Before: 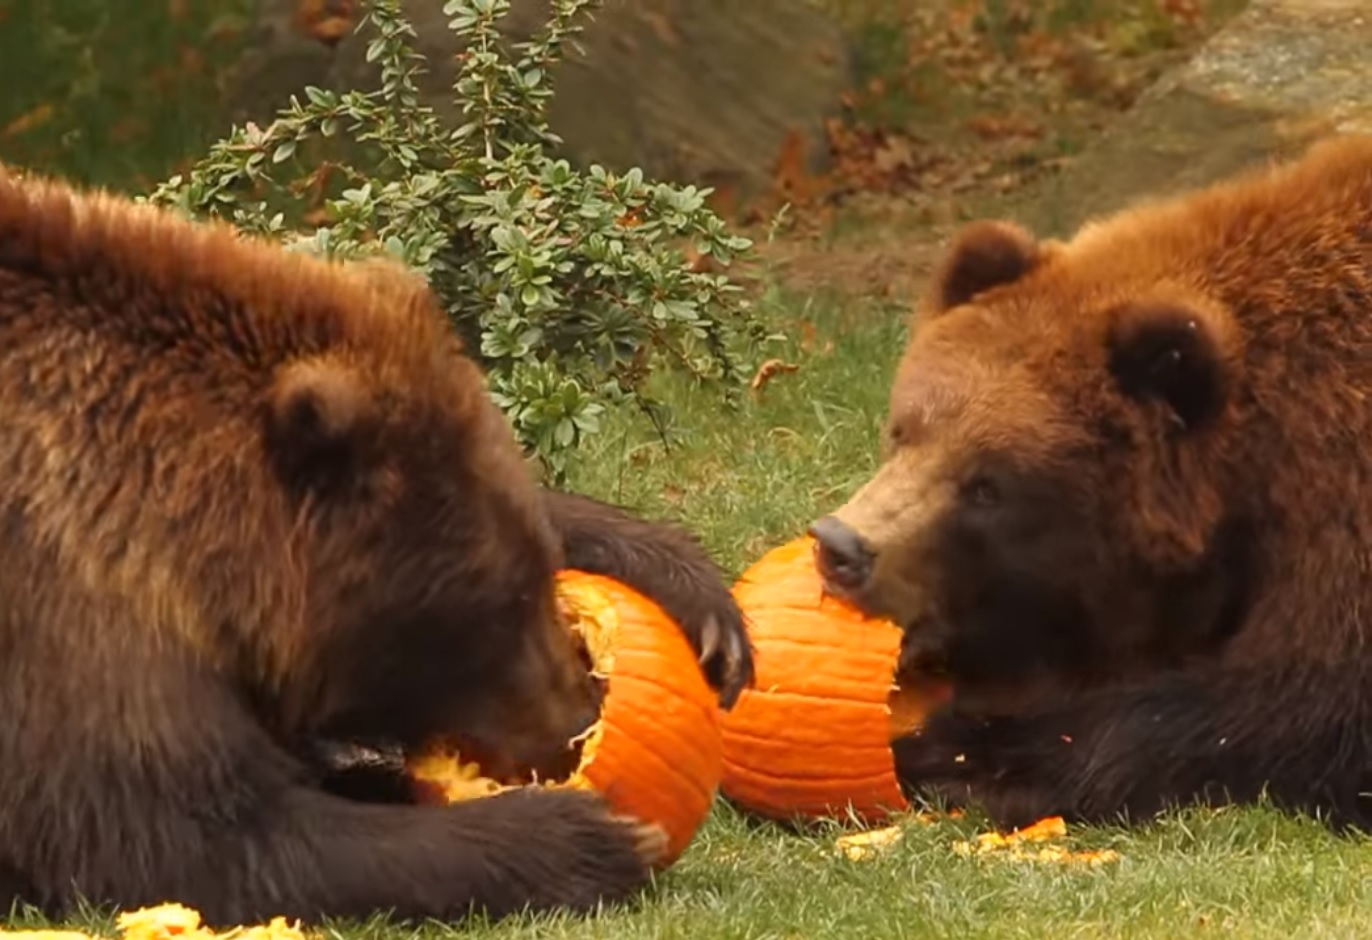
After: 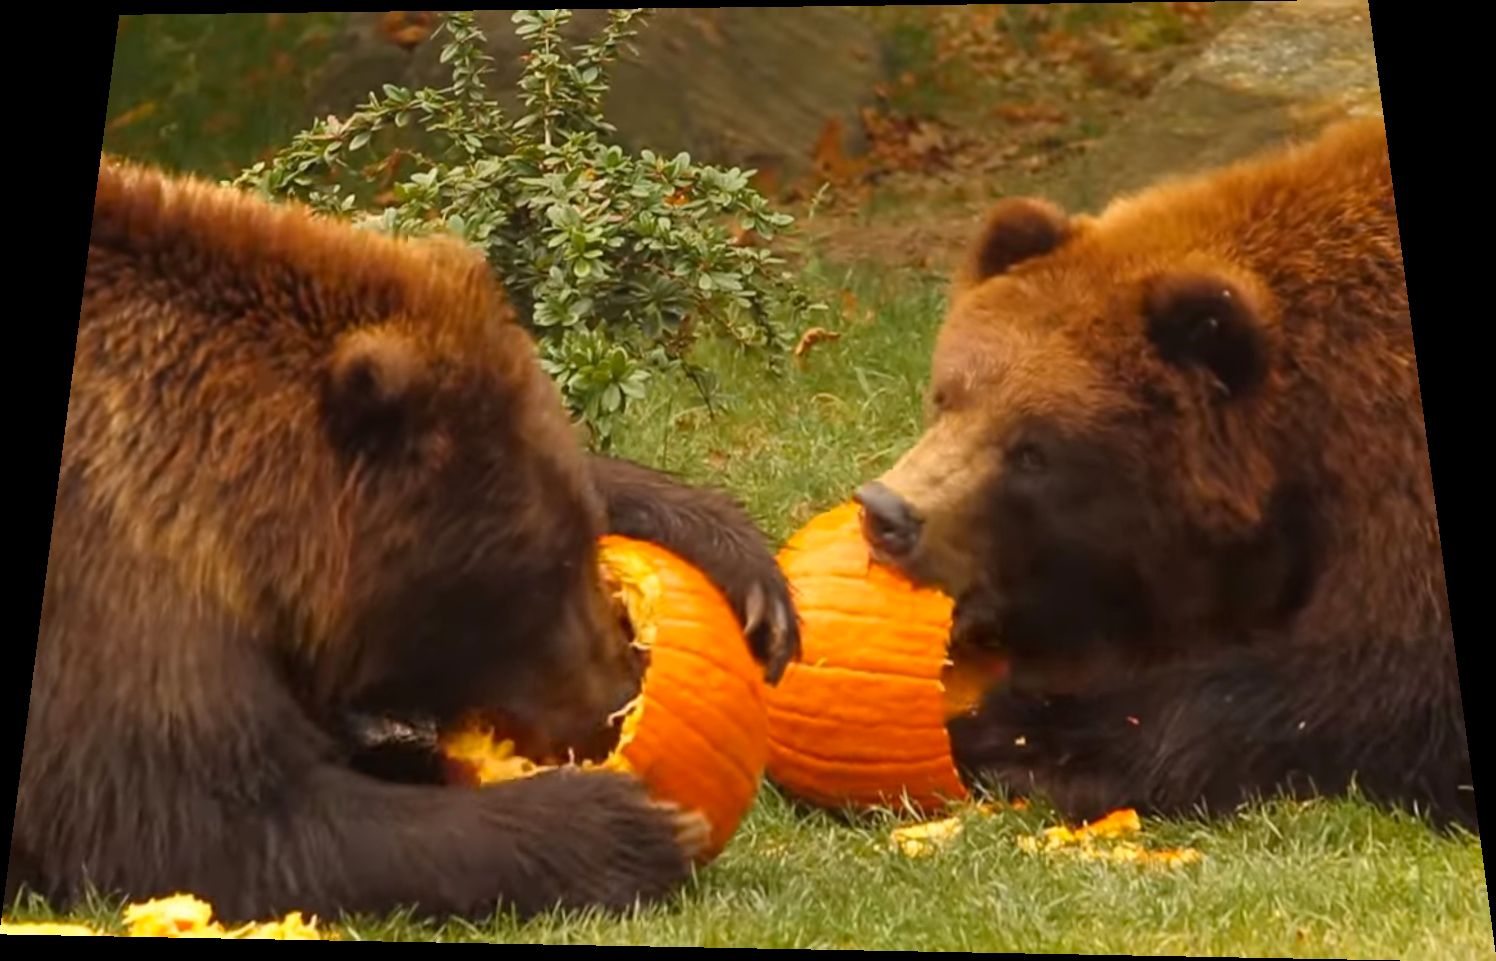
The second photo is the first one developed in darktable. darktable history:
rotate and perspective: rotation 0.128°, lens shift (vertical) -0.181, lens shift (horizontal) -0.044, shear 0.001, automatic cropping off
color balance rgb: perceptual saturation grading › global saturation 10%, global vibrance 10%
